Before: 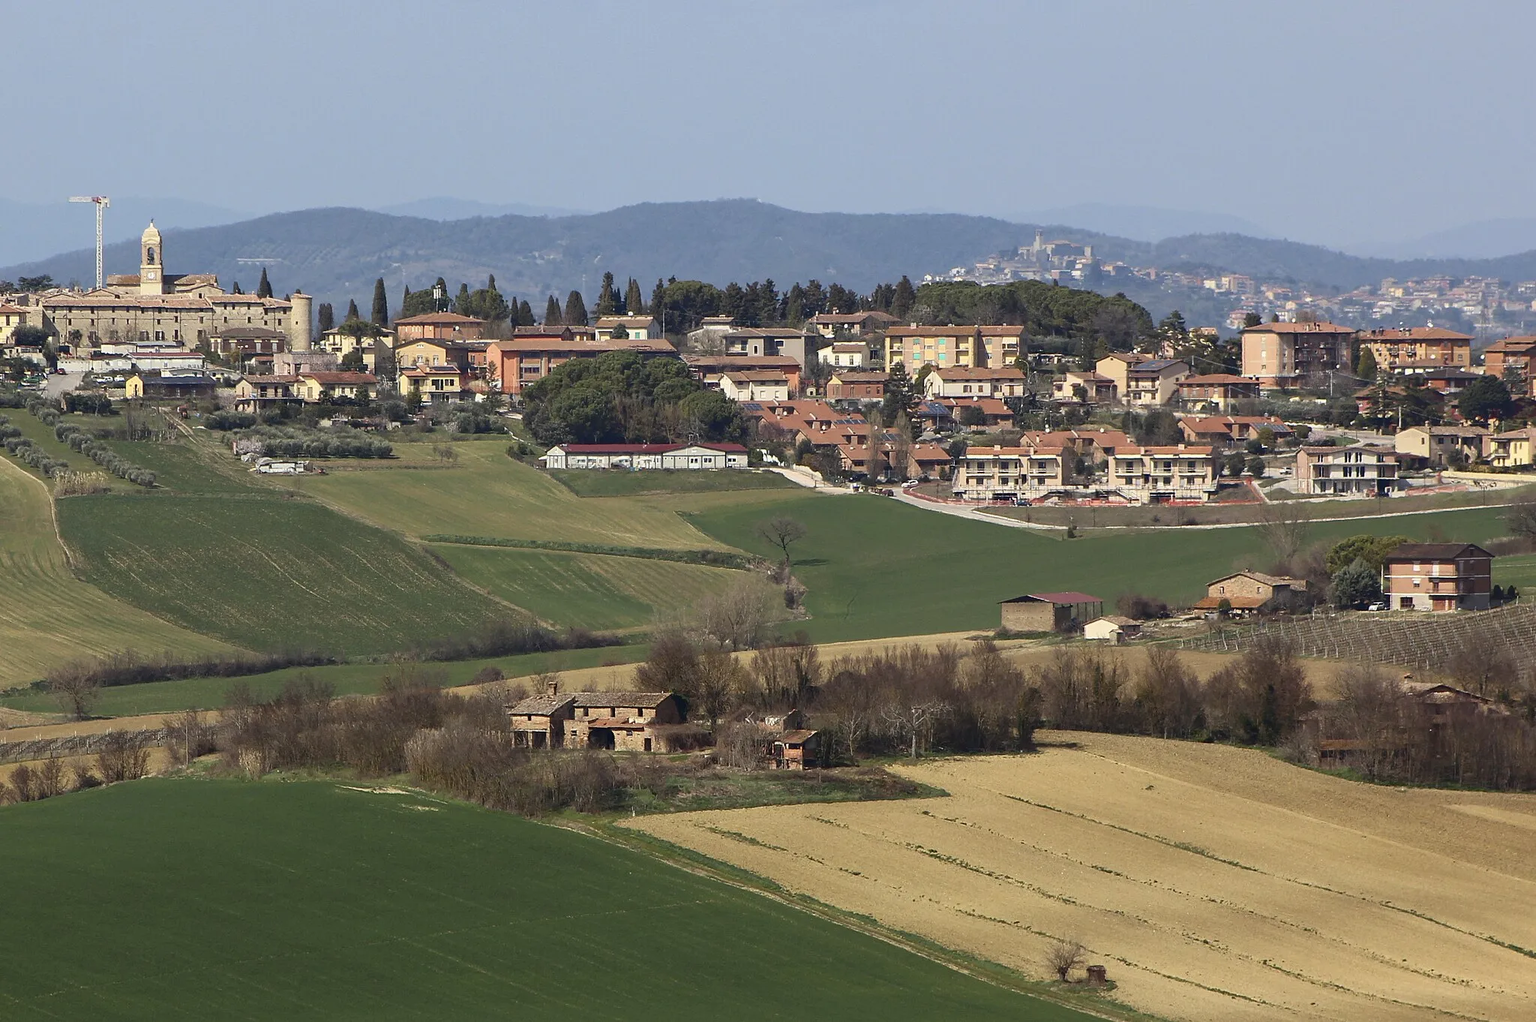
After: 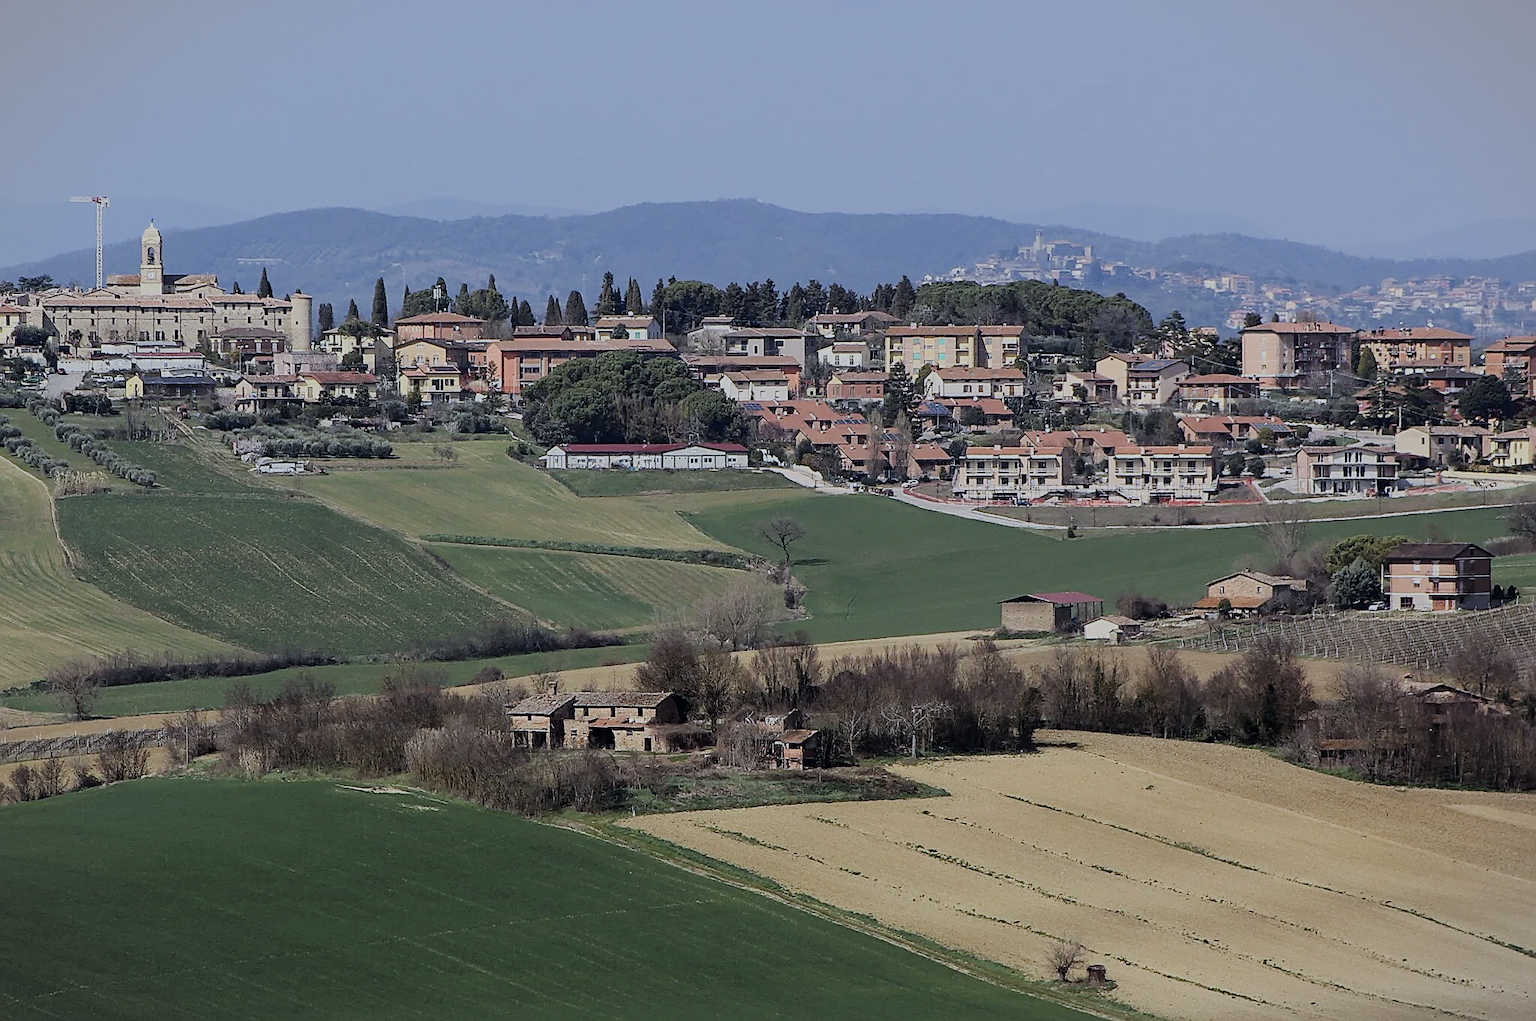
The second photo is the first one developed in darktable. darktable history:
filmic rgb: black relative exposure -6.05 EV, white relative exposure 6.95 EV, hardness 2.26
color calibration: illuminant custom, x 0.371, y 0.382, temperature 4282.62 K
sharpen: on, module defaults
vignetting: fall-off start 99.2%, brightness -0.215, width/height ratio 1.323, dithering 8-bit output
